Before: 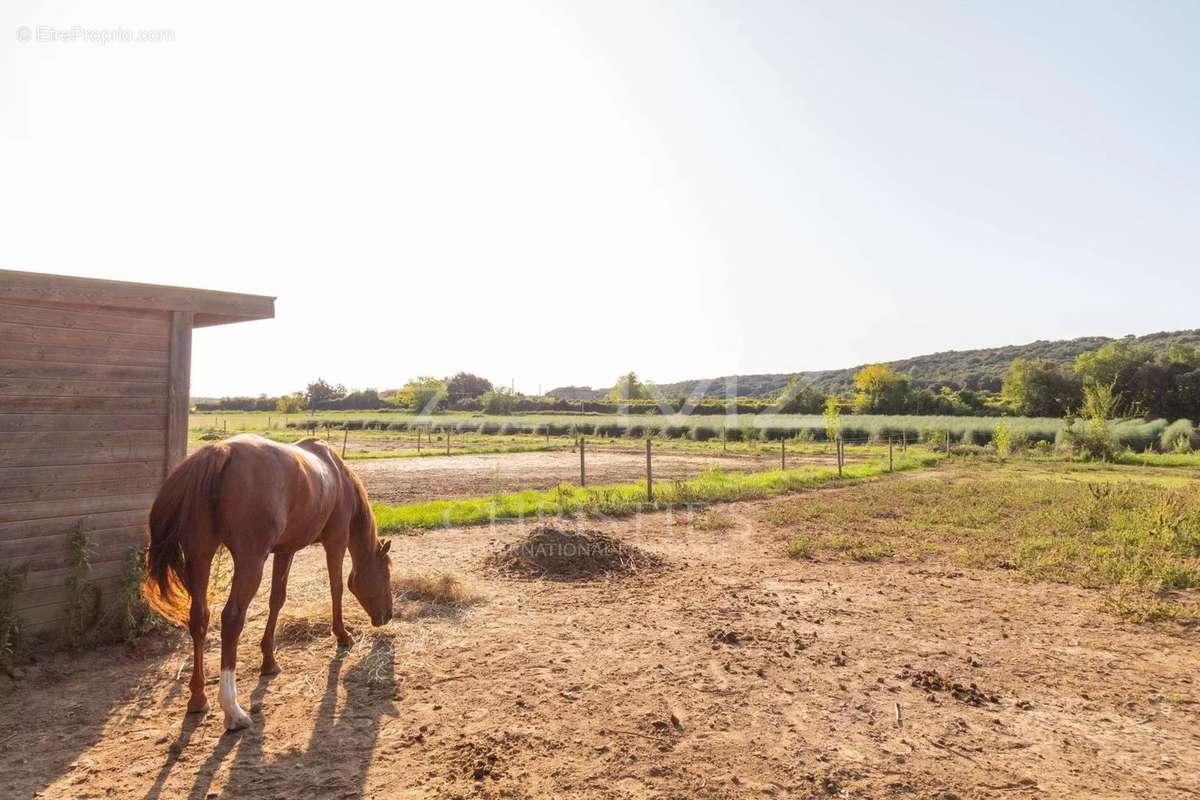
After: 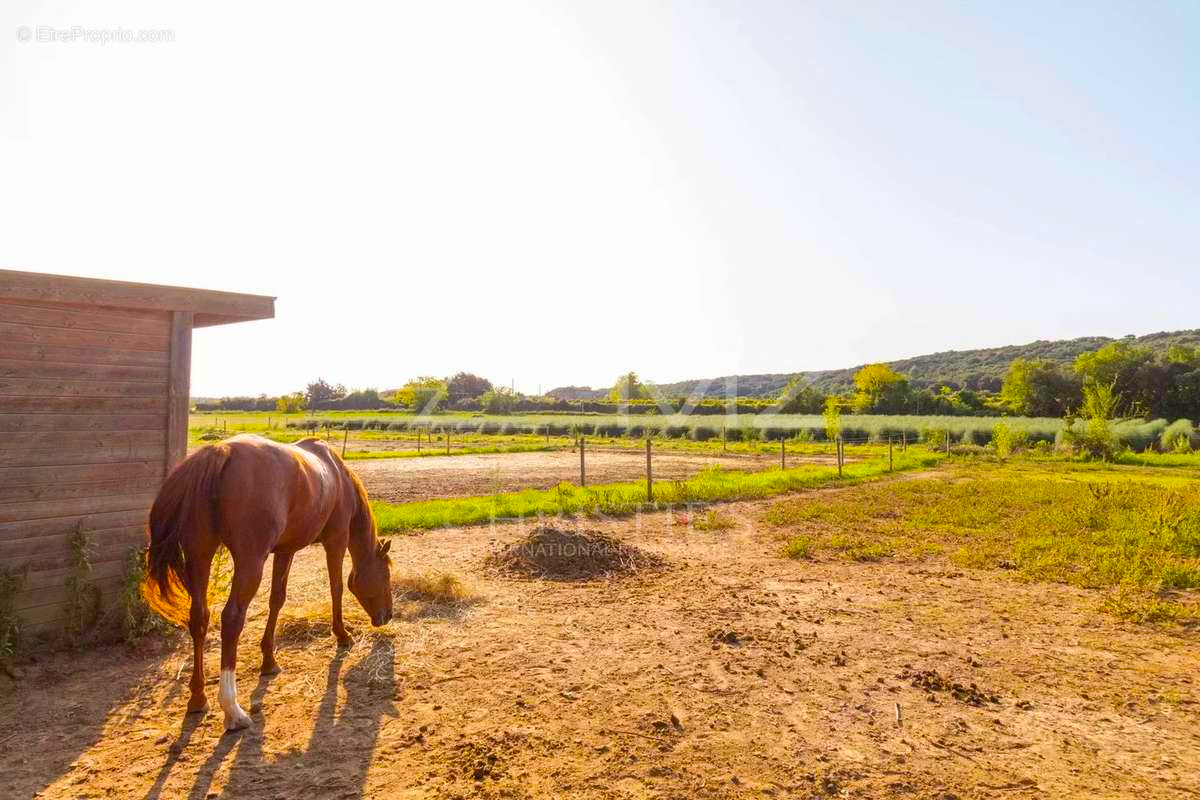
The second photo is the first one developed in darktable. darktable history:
color balance rgb: perceptual saturation grading › global saturation 42.338%, global vibrance 25.406%
